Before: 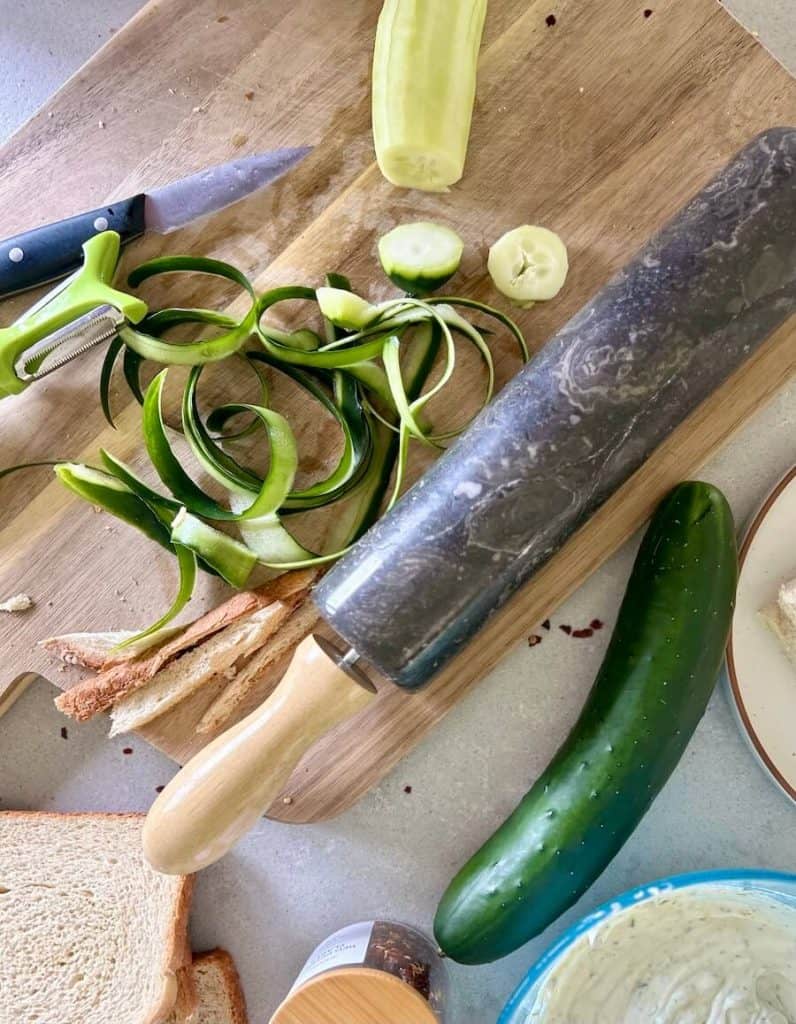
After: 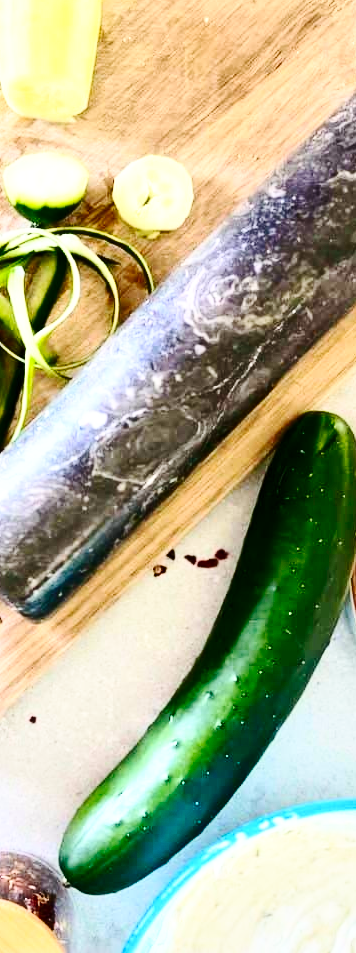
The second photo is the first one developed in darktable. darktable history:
crop: left 47.156%, top 6.92%, right 8.115%
local contrast: mode bilateral grid, contrast 19, coarseness 50, detail 119%, midtone range 0.2
base curve: curves: ch0 [(0, 0) (0.028, 0.03) (0.121, 0.232) (0.46, 0.748) (0.859, 0.968) (1, 1)], preserve colors none
color calibration: illuminant same as pipeline (D50), adaptation none (bypass), x 0.332, y 0.334, temperature 5010.9 K, saturation algorithm version 1 (2020)
contrast brightness saturation: contrast 0.397, brightness 0.11, saturation 0.213
